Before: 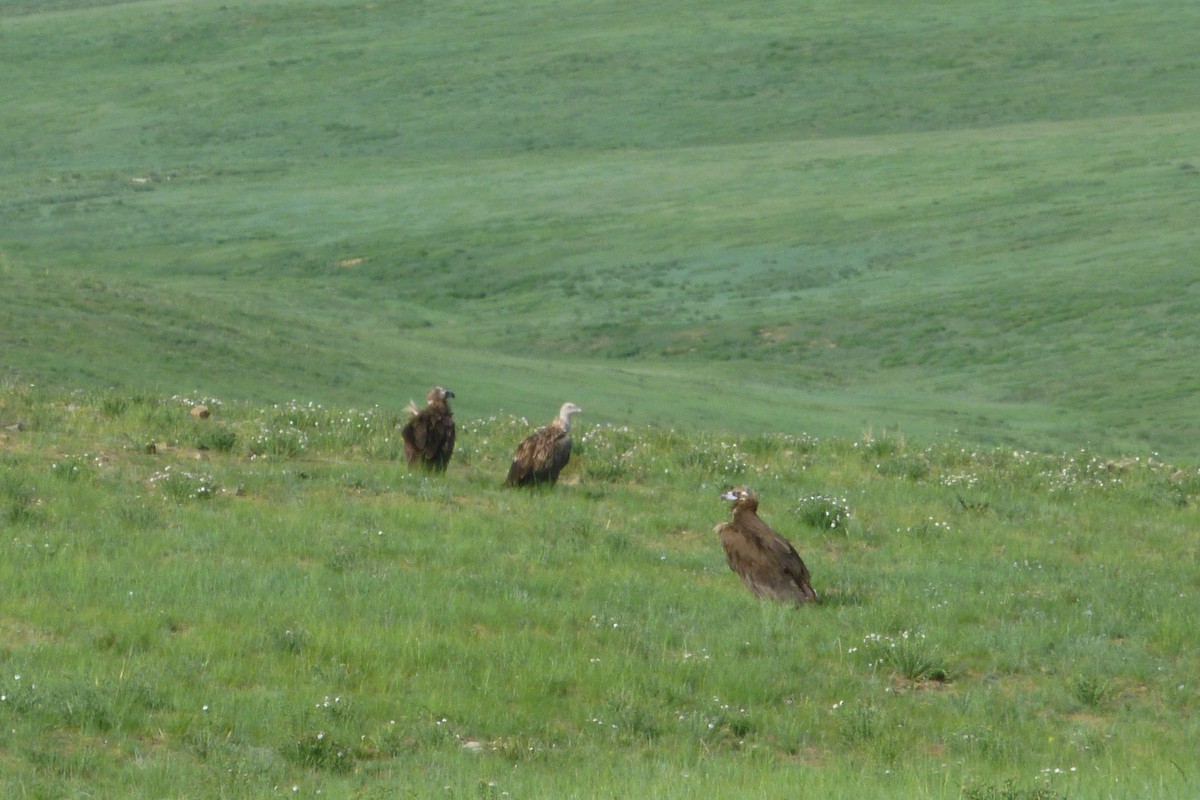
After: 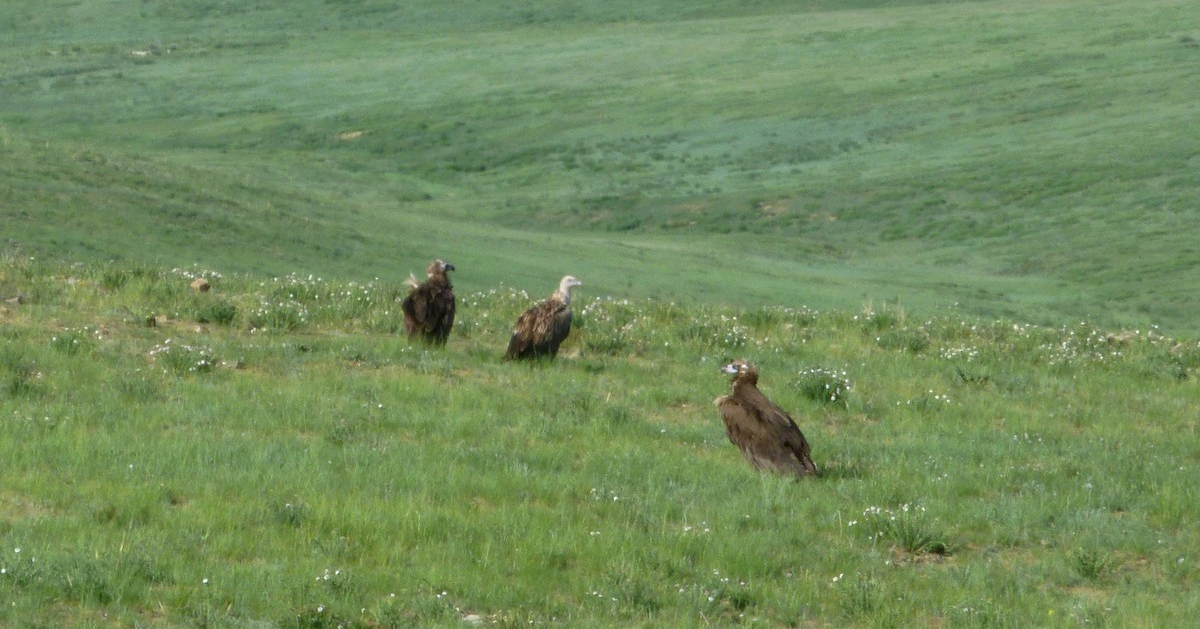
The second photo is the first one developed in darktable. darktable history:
local contrast: on, module defaults
crop and rotate: top 15.984%, bottom 5.332%
